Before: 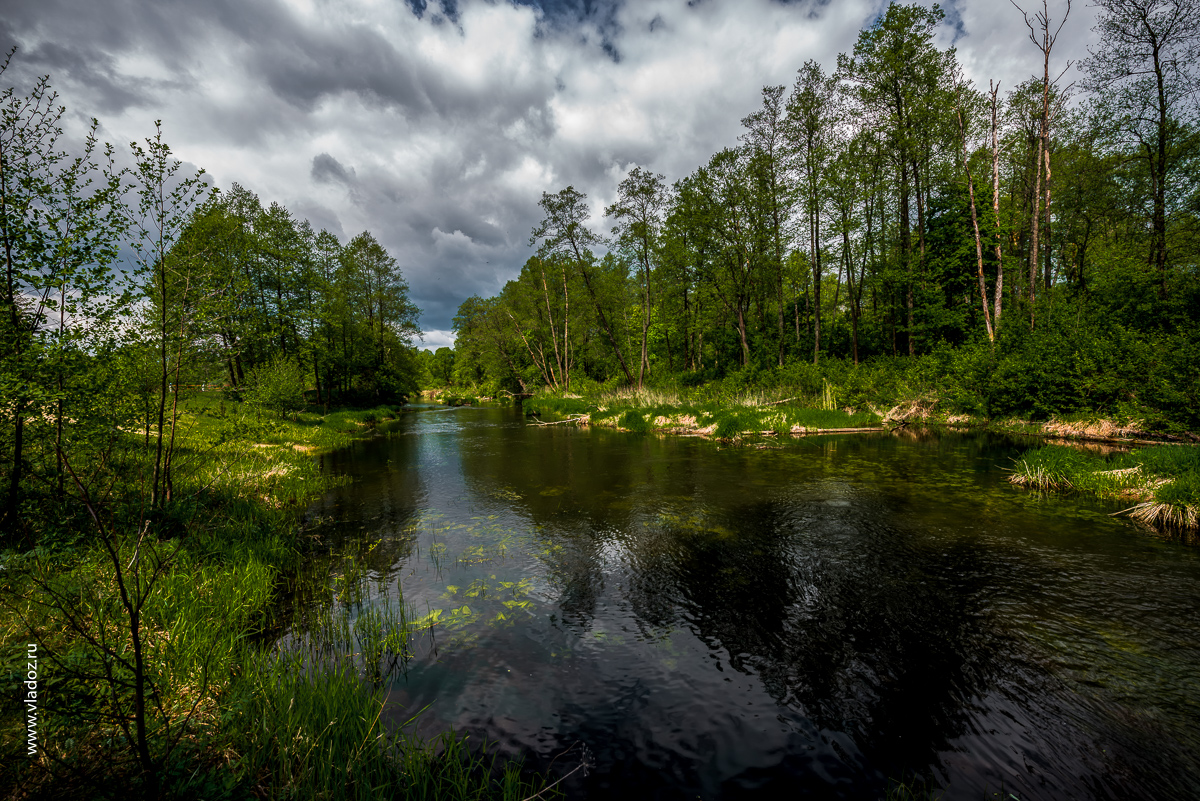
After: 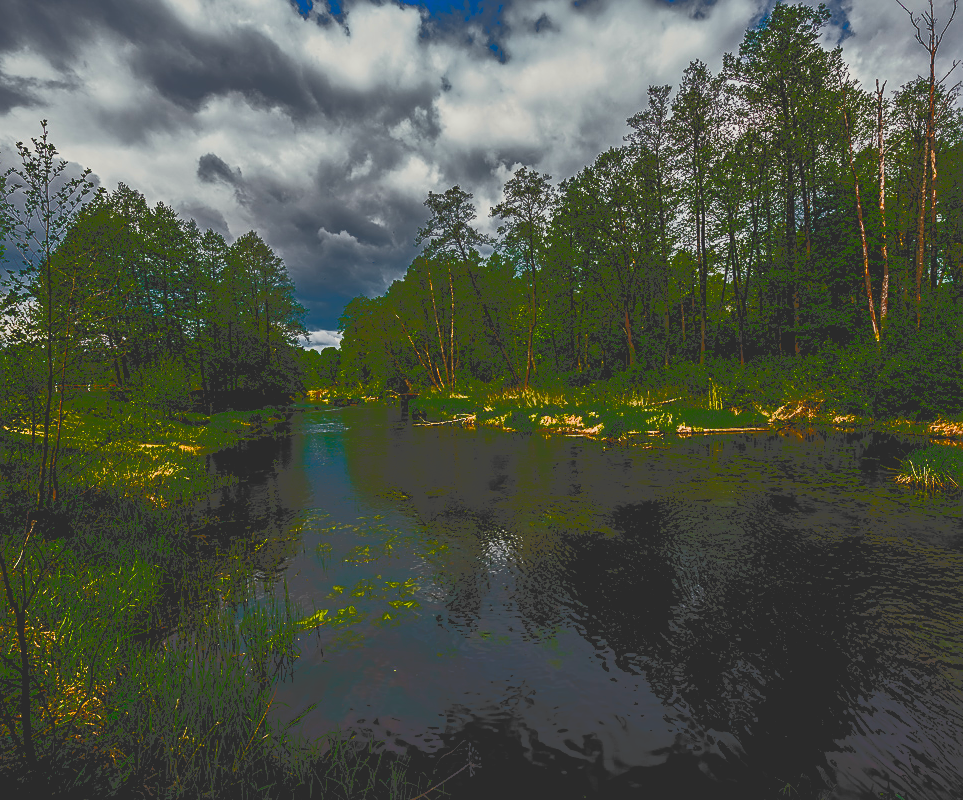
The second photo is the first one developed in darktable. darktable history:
exposure: exposure -2.044 EV, compensate exposure bias true, compensate highlight preservation false
crop and rotate: left 9.507%, right 10.21%
sharpen: on, module defaults
tone curve: curves: ch0 [(0, 0) (0.003, 0.279) (0.011, 0.287) (0.025, 0.295) (0.044, 0.304) (0.069, 0.316) (0.1, 0.319) (0.136, 0.316) (0.177, 0.32) (0.224, 0.359) (0.277, 0.421) (0.335, 0.511) (0.399, 0.639) (0.468, 0.734) (0.543, 0.827) (0.623, 0.89) (0.709, 0.944) (0.801, 0.965) (0.898, 0.968) (1, 1)], color space Lab, linked channels, preserve colors none
color balance rgb: highlights gain › luminance 7.406%, highlights gain › chroma 1.933%, highlights gain › hue 92.77°, perceptual saturation grading › global saturation 20%, perceptual saturation grading › highlights -13.916%, perceptual saturation grading › shadows 49.313%
tone equalizer: -8 EV -0.39 EV, -7 EV -0.402 EV, -6 EV -0.303 EV, -5 EV -0.256 EV, -3 EV 0.2 EV, -2 EV 0.333 EV, -1 EV 0.375 EV, +0 EV 0.442 EV, edges refinement/feathering 500, mask exposure compensation -1.57 EV, preserve details no
filmic rgb: black relative exposure -7.65 EV, white relative exposure 4.56 EV, hardness 3.61, color science v4 (2020)
